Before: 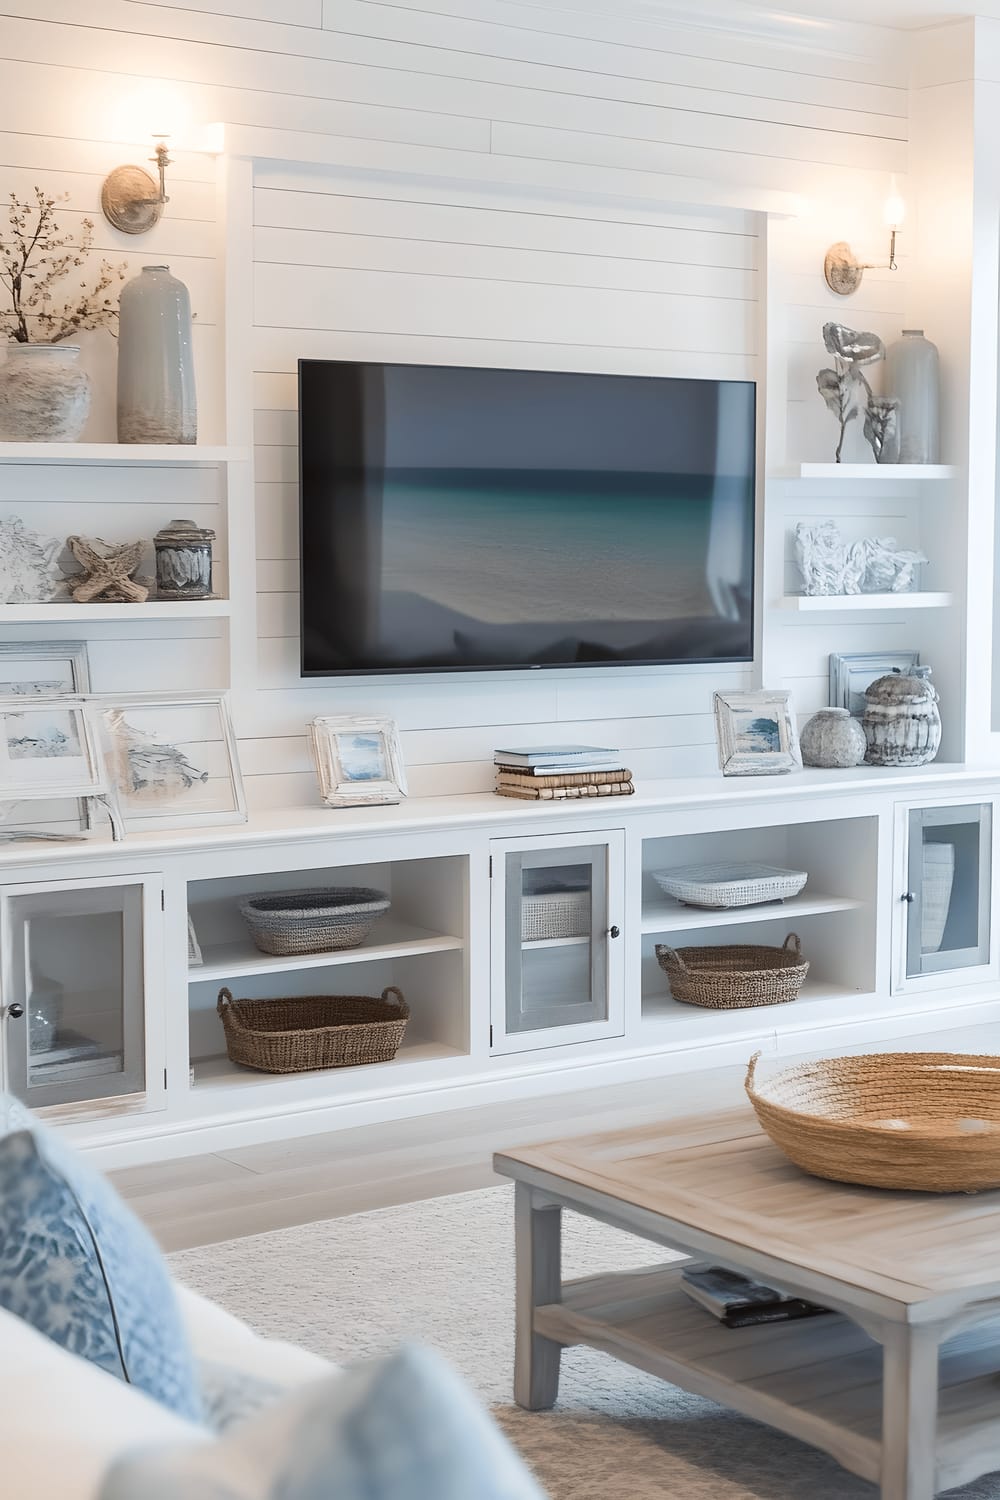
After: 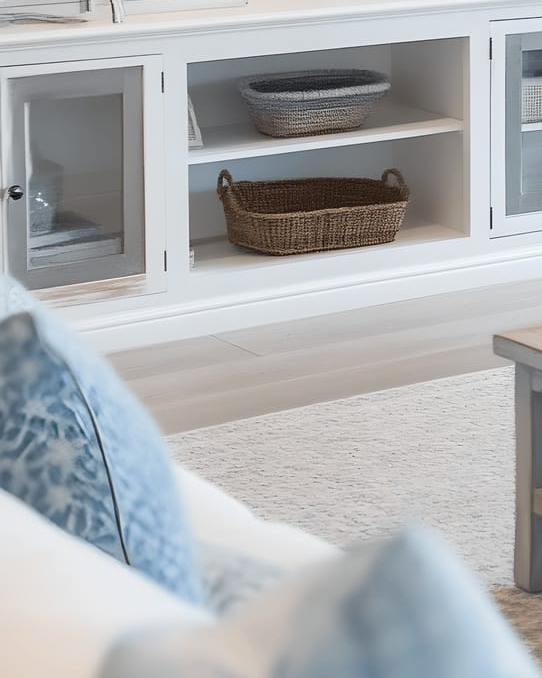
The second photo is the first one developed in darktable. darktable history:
crop and rotate: top 54.598%, right 45.747%, bottom 0.181%
exposure: exposure 0.076 EV, compensate exposure bias true, compensate highlight preservation false
